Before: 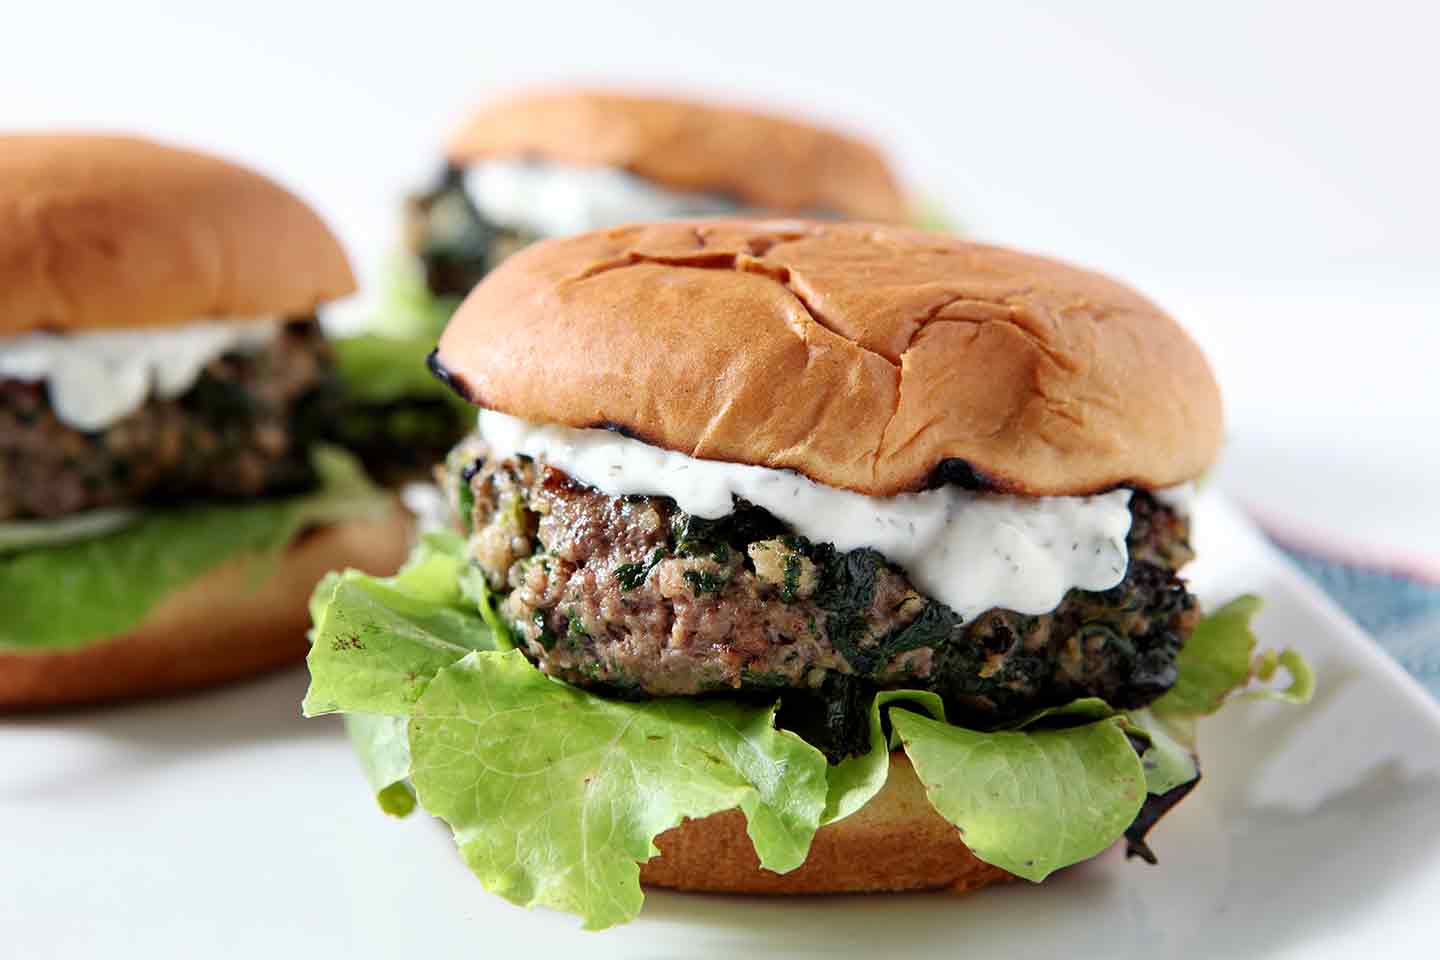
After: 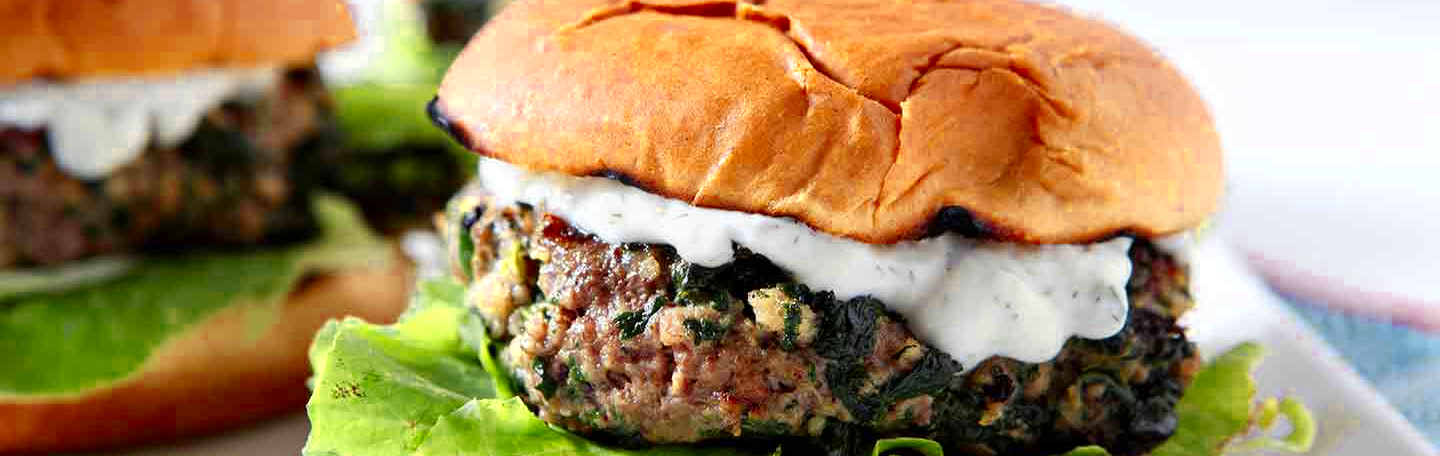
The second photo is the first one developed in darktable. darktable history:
crop and rotate: top 26.268%, bottom 26.176%
color zones: curves: ch0 [(0.004, 0.305) (0.261, 0.623) (0.389, 0.399) (0.708, 0.571) (0.947, 0.34)]; ch1 [(0.025, 0.645) (0.229, 0.584) (0.326, 0.551) (0.484, 0.262) (0.757, 0.643)], mix 26.69%
contrast brightness saturation: saturation 0.1
